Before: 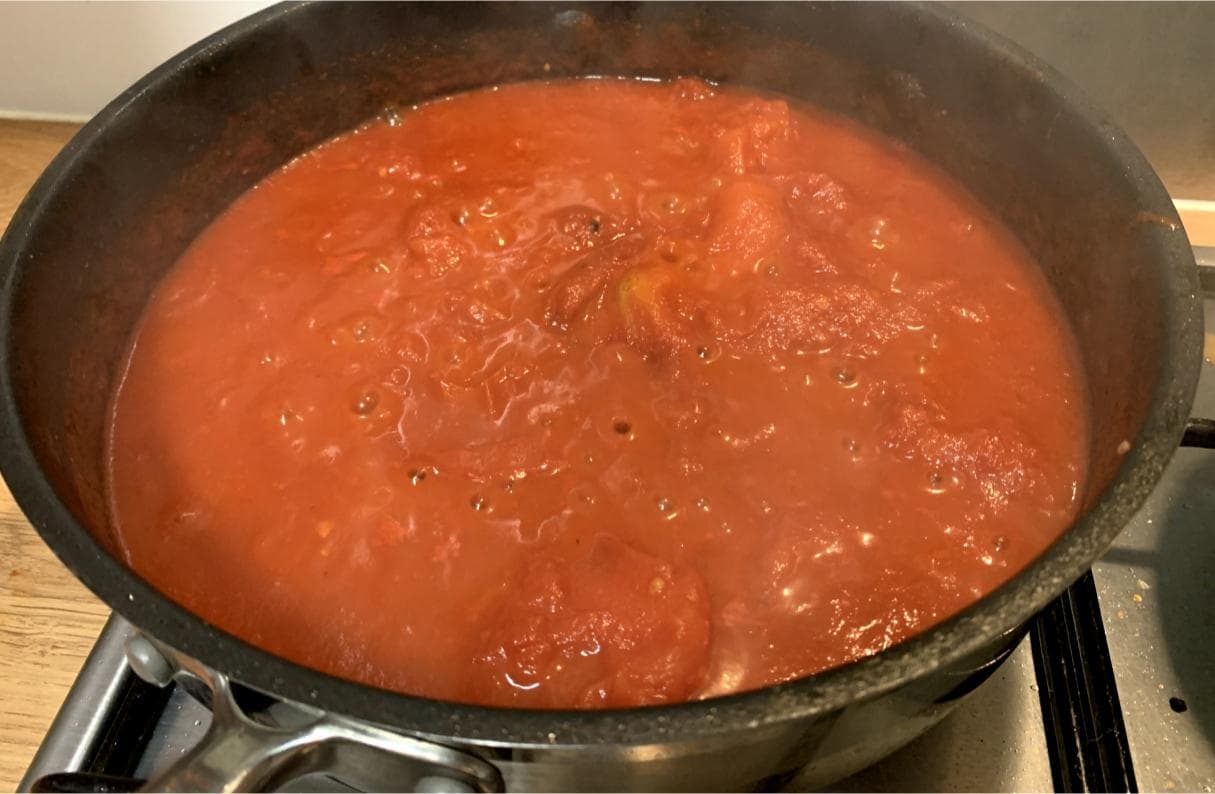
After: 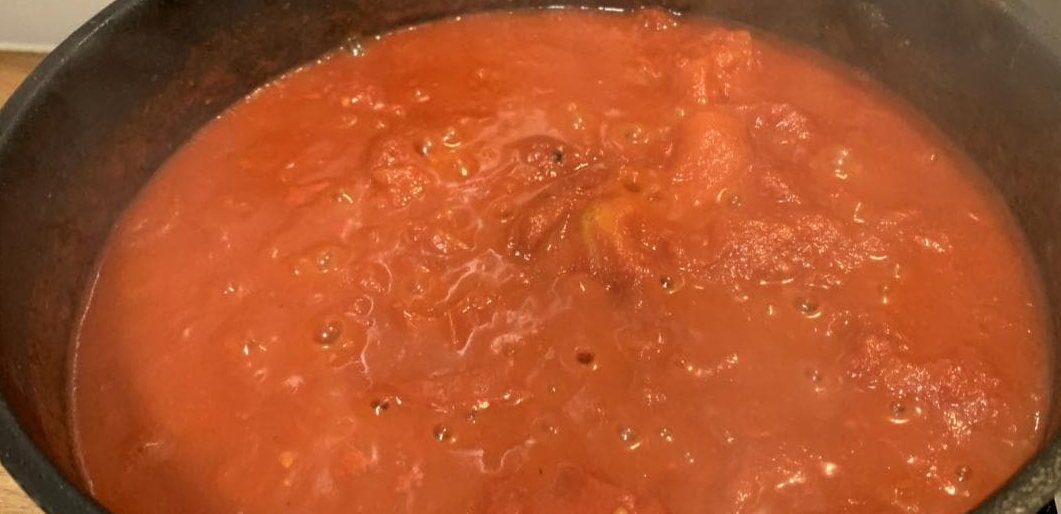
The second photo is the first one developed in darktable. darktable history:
crop: left 3.05%, top 8.922%, right 9.609%, bottom 26.247%
